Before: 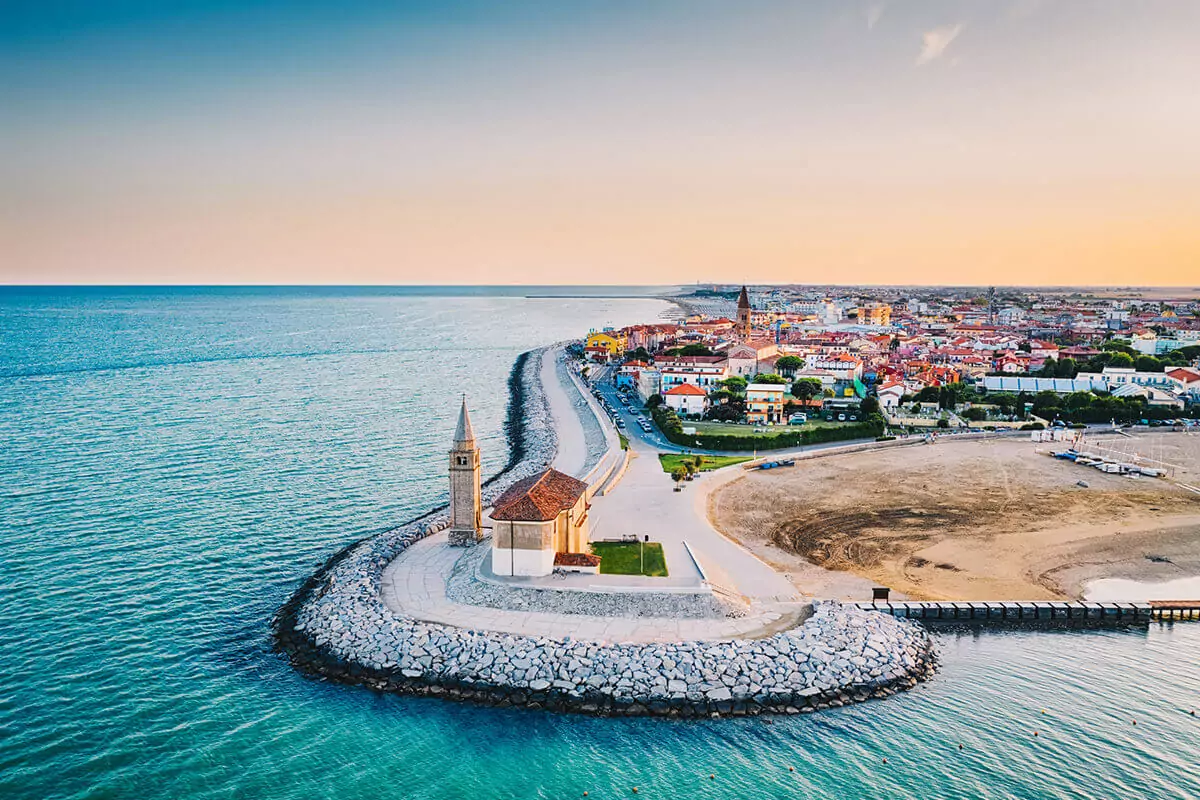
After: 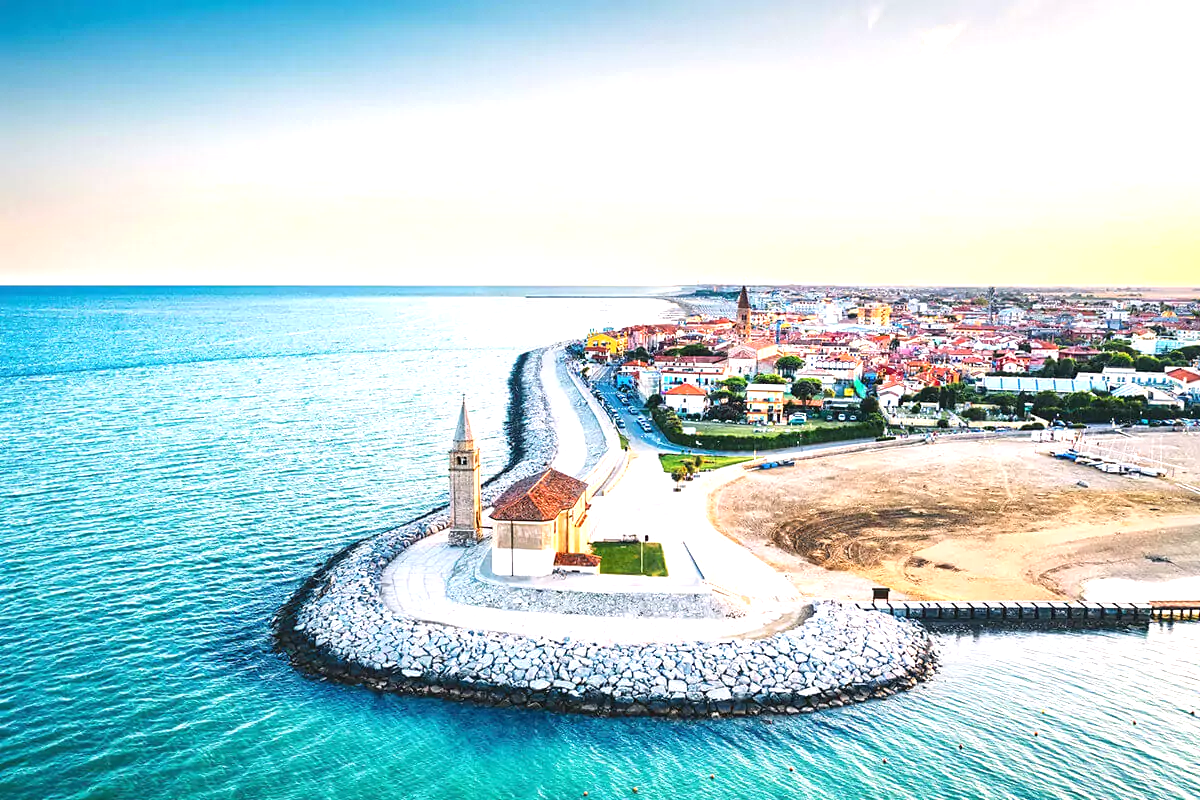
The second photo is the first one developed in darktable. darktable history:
white balance: emerald 1
exposure: black level correction 0, exposure 0.953 EV, compensate exposure bias true, compensate highlight preservation false
